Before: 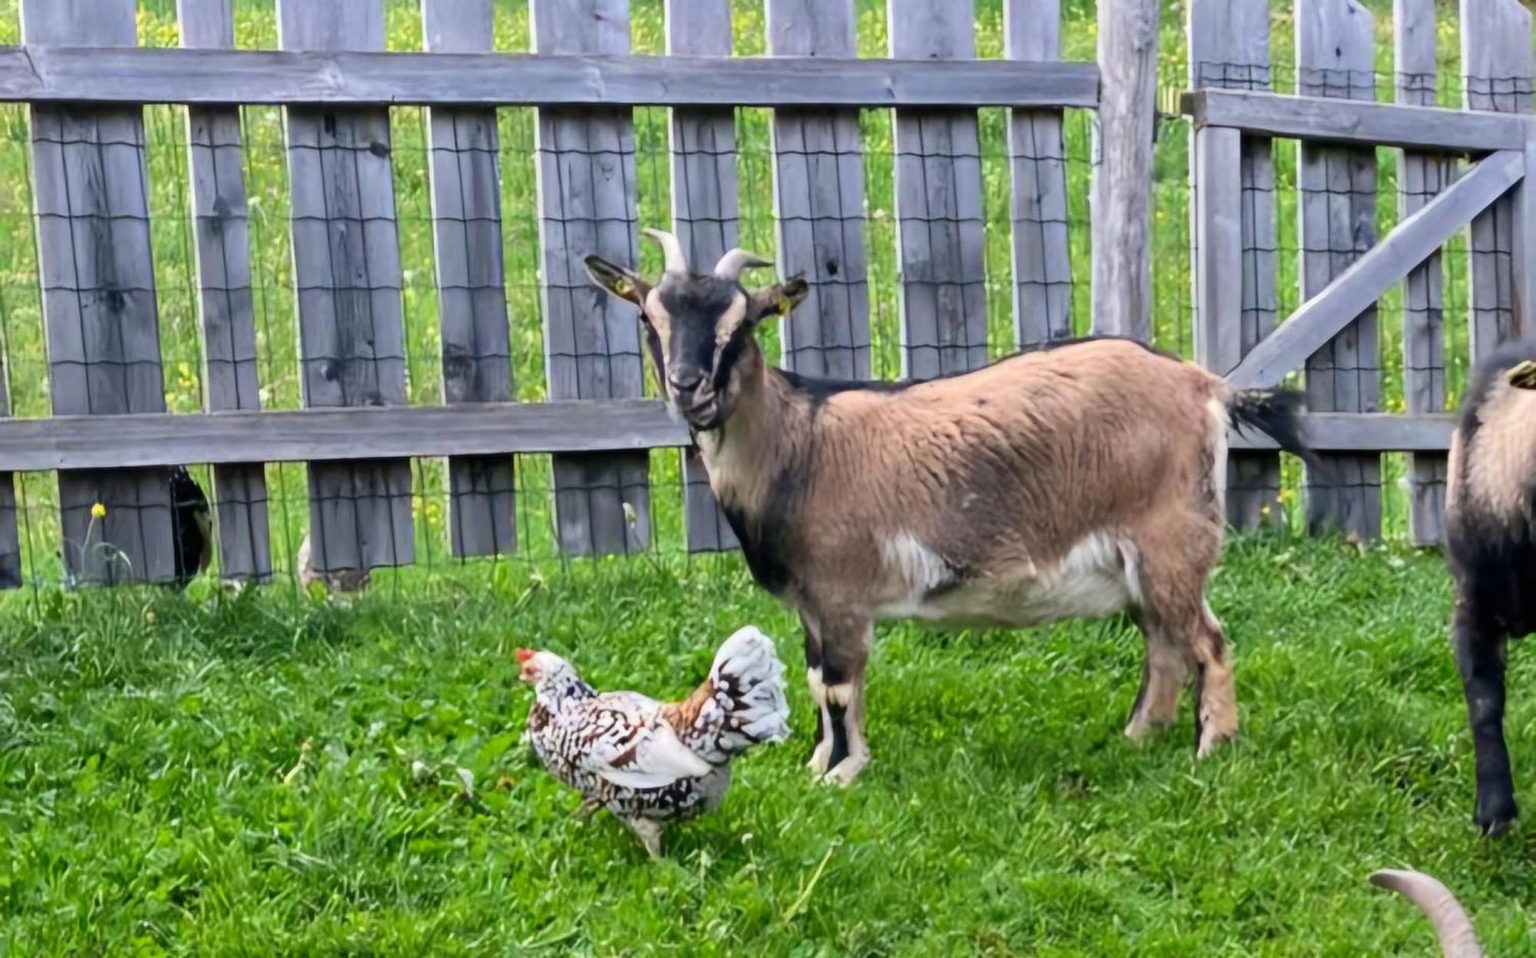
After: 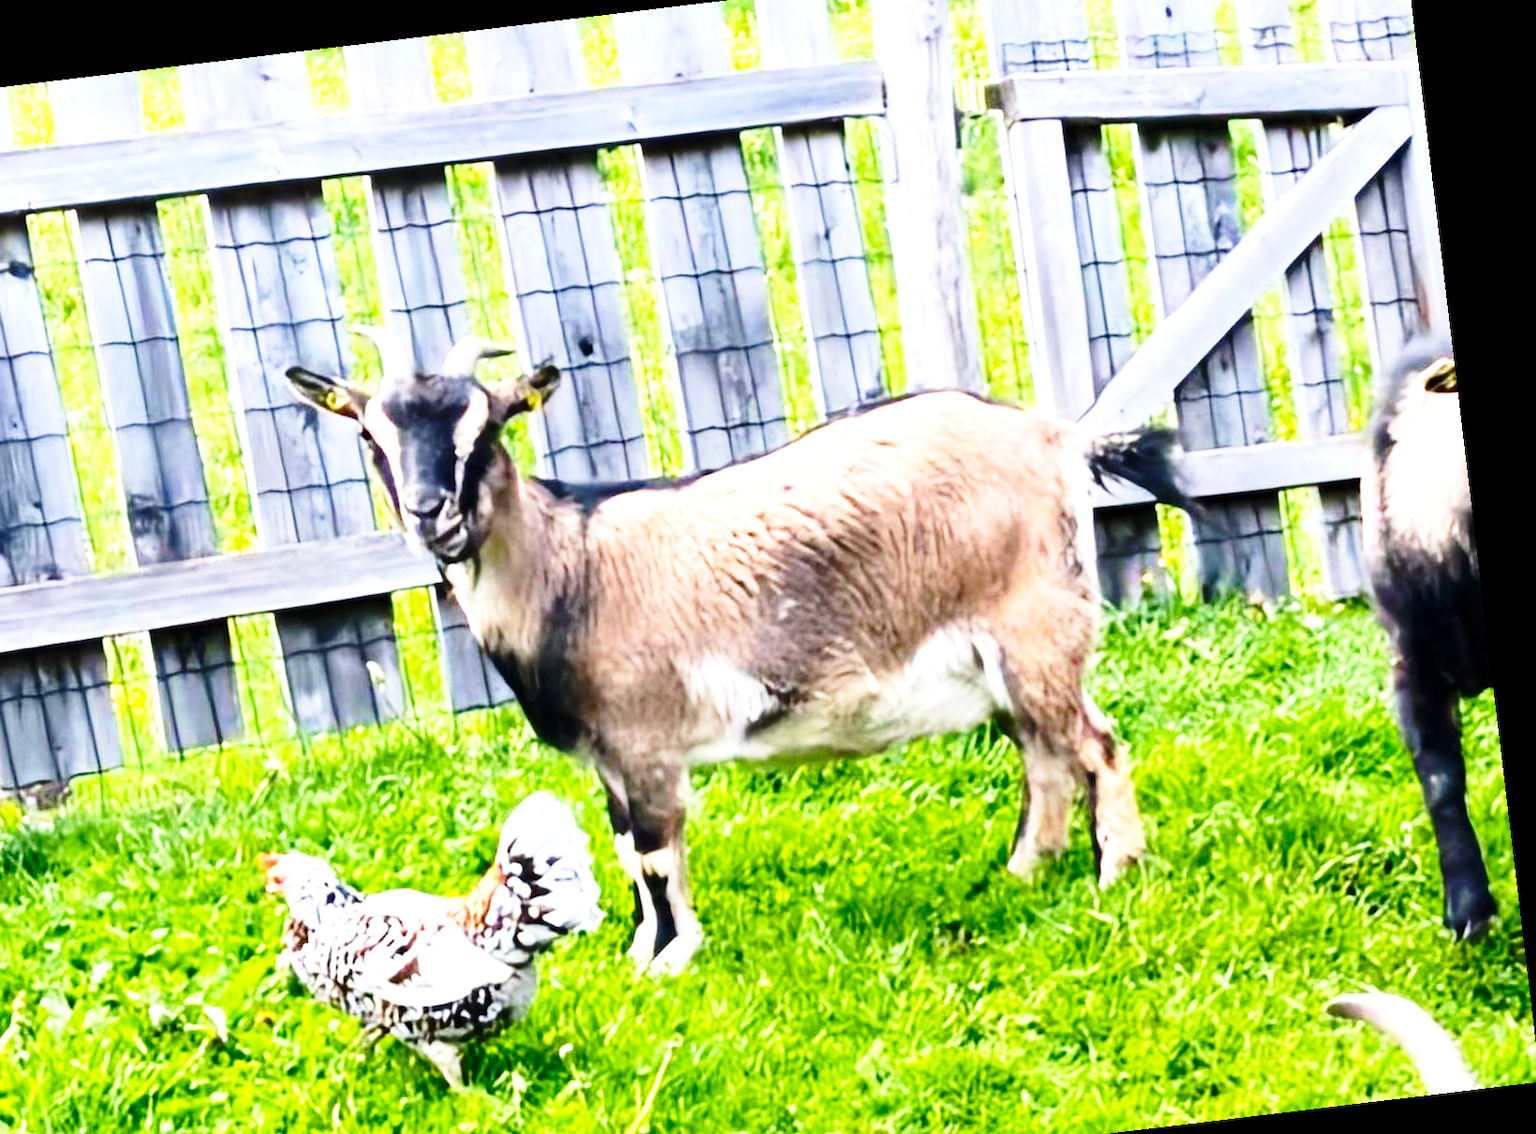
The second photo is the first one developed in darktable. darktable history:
crop: left 23.095%, top 5.827%, bottom 11.854%
color correction: highlights a* 0.003, highlights b* -0.283
base curve: curves: ch0 [(0, 0) (0.028, 0.03) (0.121, 0.232) (0.46, 0.748) (0.859, 0.968) (1, 1)], preserve colors none
exposure: exposure 0.6 EV, compensate highlight preservation false
rotate and perspective: rotation -6.83°, automatic cropping off
color balance rgb: perceptual saturation grading › global saturation 20%, global vibrance 20%
tone equalizer: -8 EV -0.75 EV, -7 EV -0.7 EV, -6 EV -0.6 EV, -5 EV -0.4 EV, -3 EV 0.4 EV, -2 EV 0.6 EV, -1 EV 0.7 EV, +0 EV 0.75 EV, edges refinement/feathering 500, mask exposure compensation -1.57 EV, preserve details no
shadows and highlights: shadows 4.1, highlights -17.6, soften with gaussian
